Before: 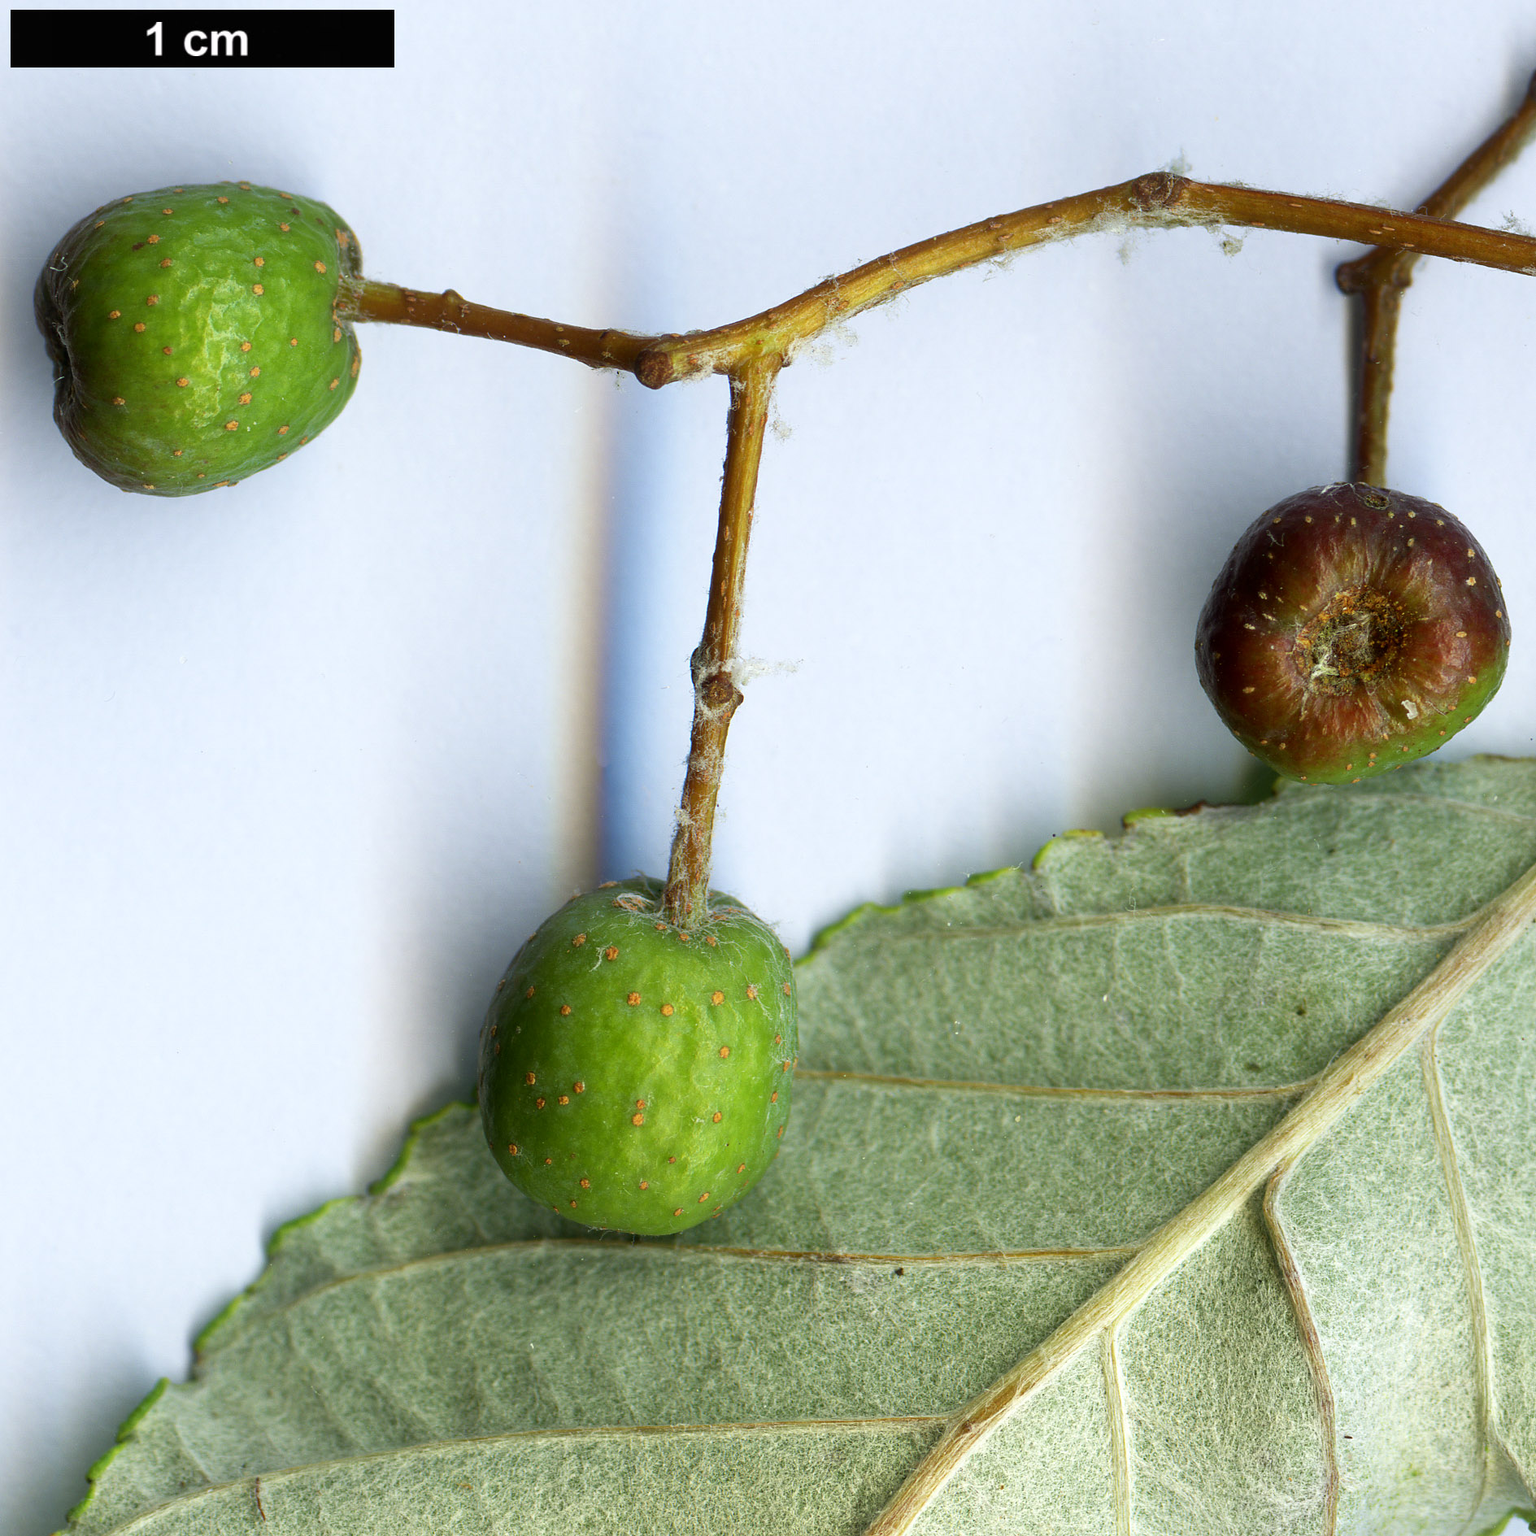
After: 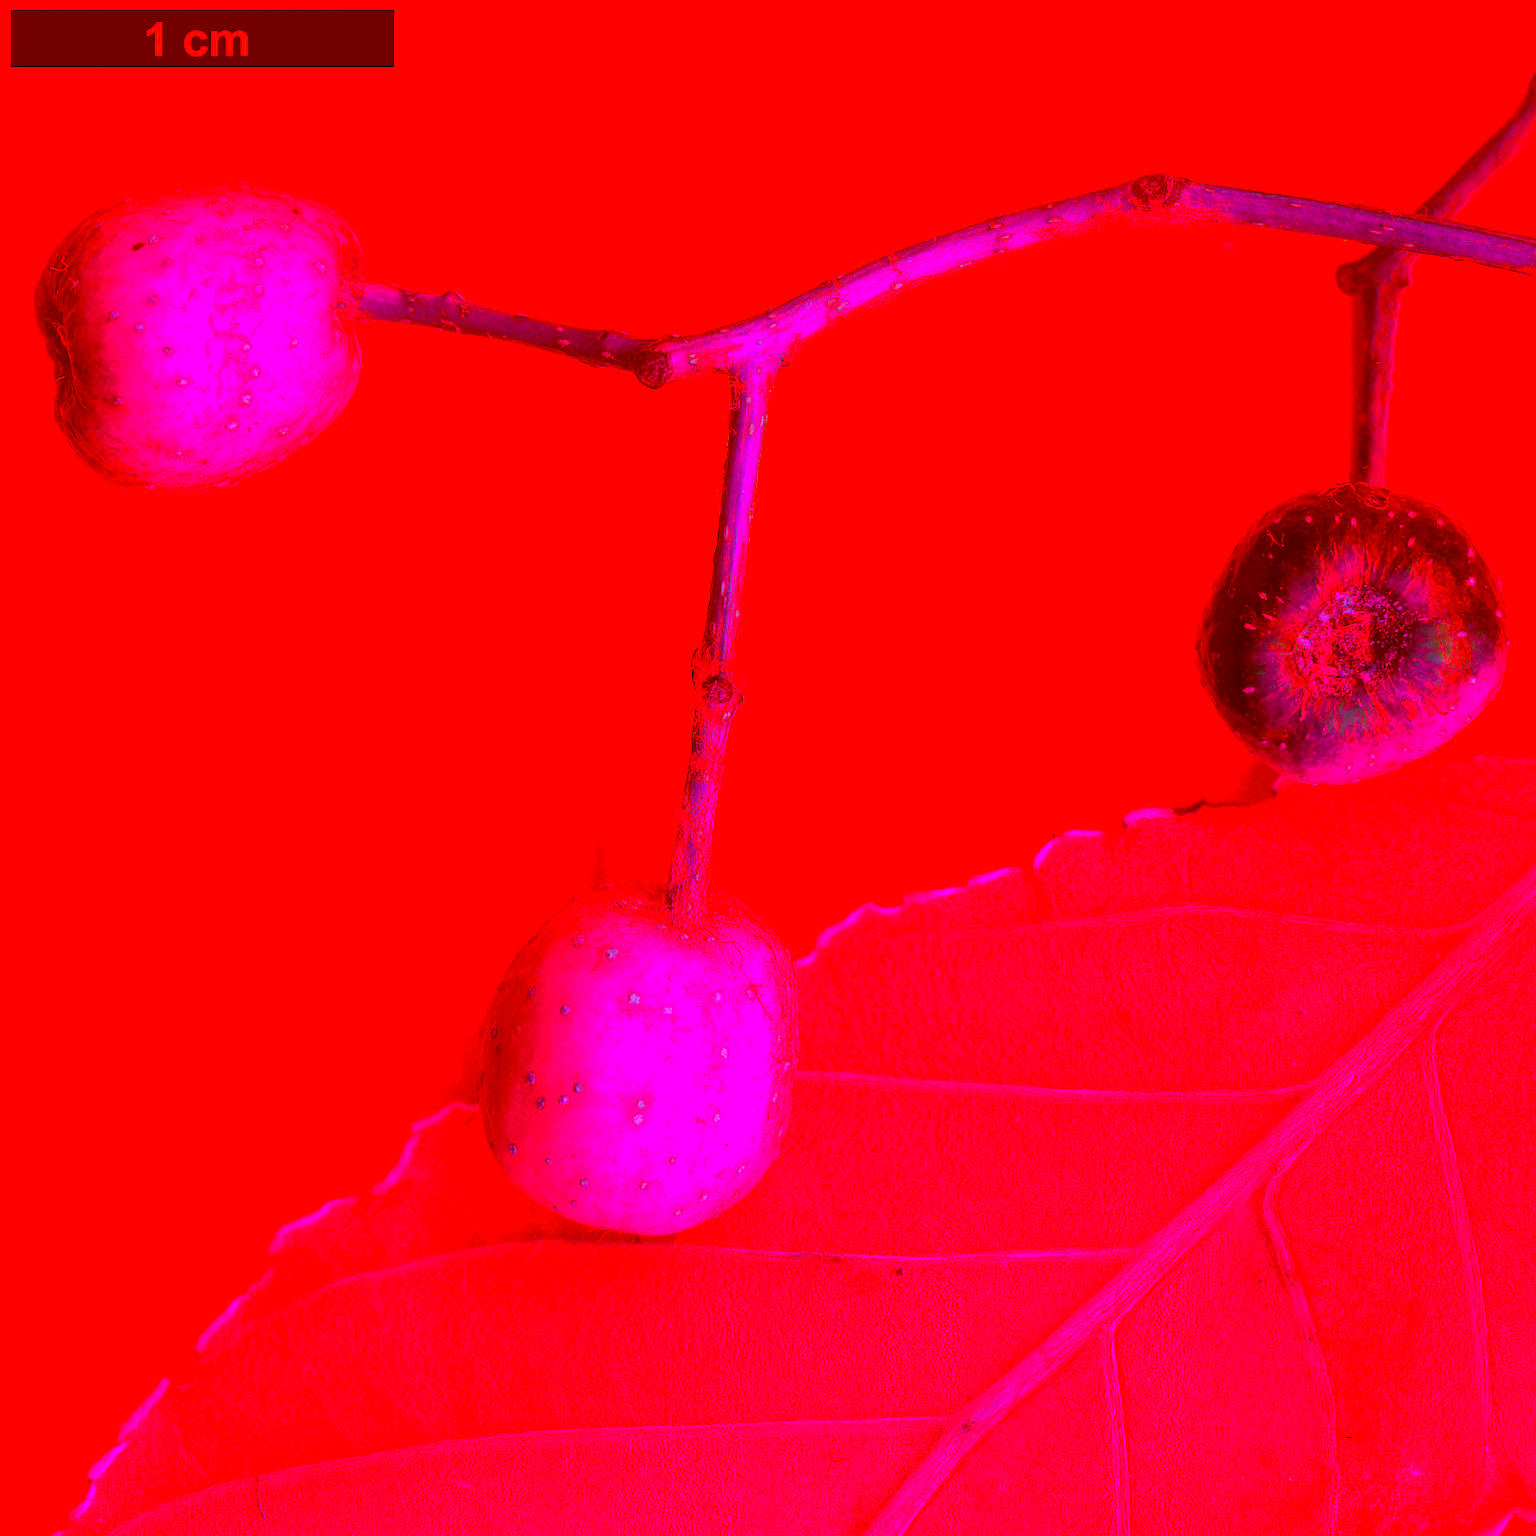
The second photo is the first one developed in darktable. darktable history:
color correction: highlights a* -39.68, highlights b* -40, shadows a* -40, shadows b* -40, saturation -3
color zones: curves: ch0 [(0, 0.444) (0.143, 0.442) (0.286, 0.441) (0.429, 0.441) (0.571, 0.441) (0.714, 0.441) (0.857, 0.442) (1, 0.444)]
